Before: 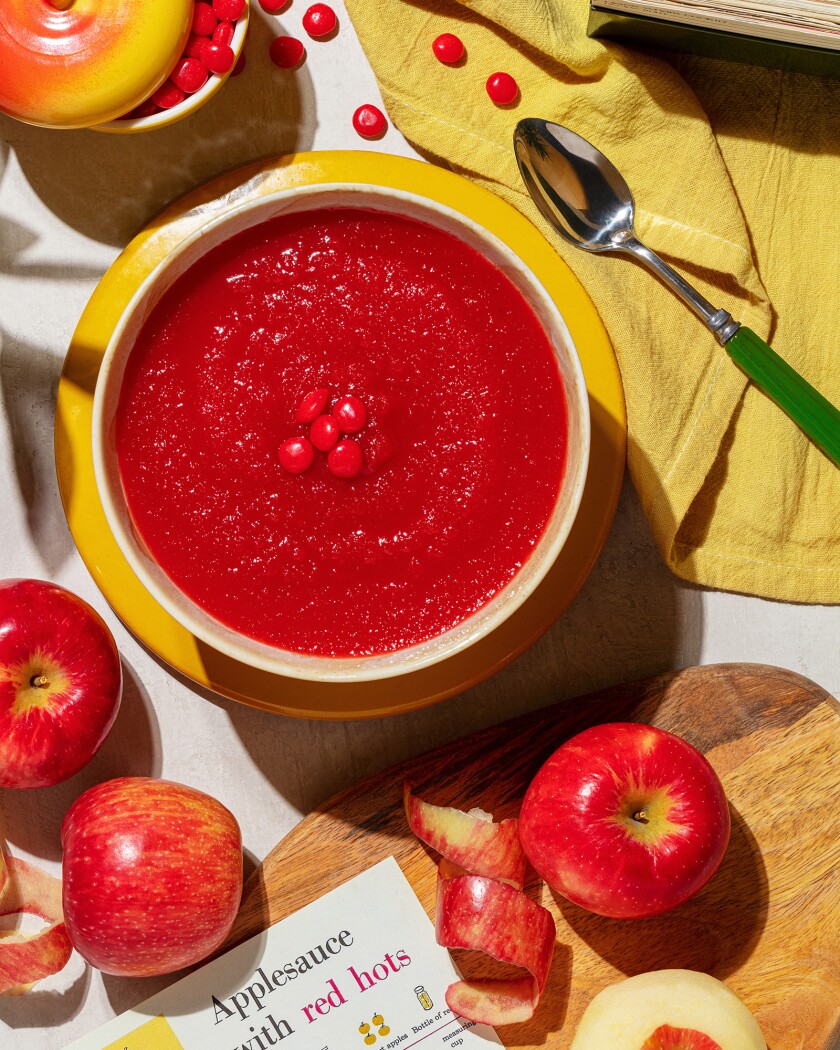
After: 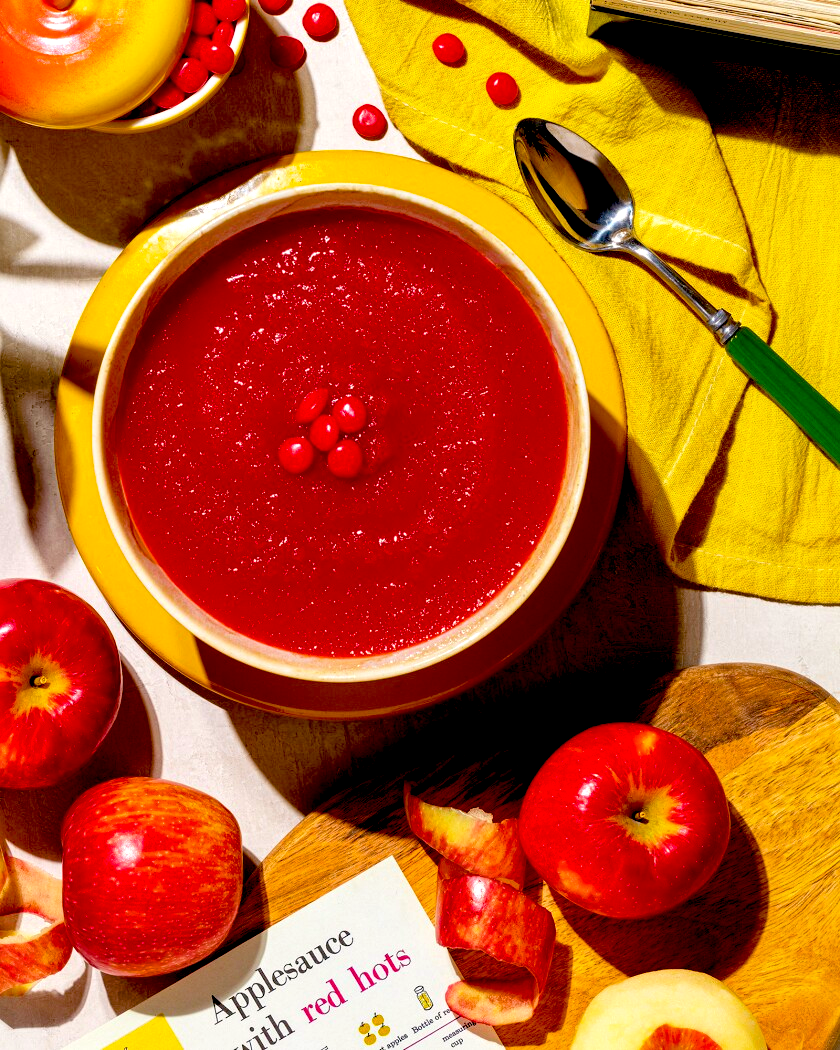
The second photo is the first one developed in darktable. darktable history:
exposure: black level correction 0.032, exposure 0.328 EV, compensate exposure bias true, compensate highlight preservation false
color balance rgb: shadows lift › chroma 3.114%, shadows lift › hue 281.42°, highlights gain › chroma 0.26%, highlights gain › hue 330.47°, perceptual saturation grading › global saturation 24.881%, global vibrance 20%
